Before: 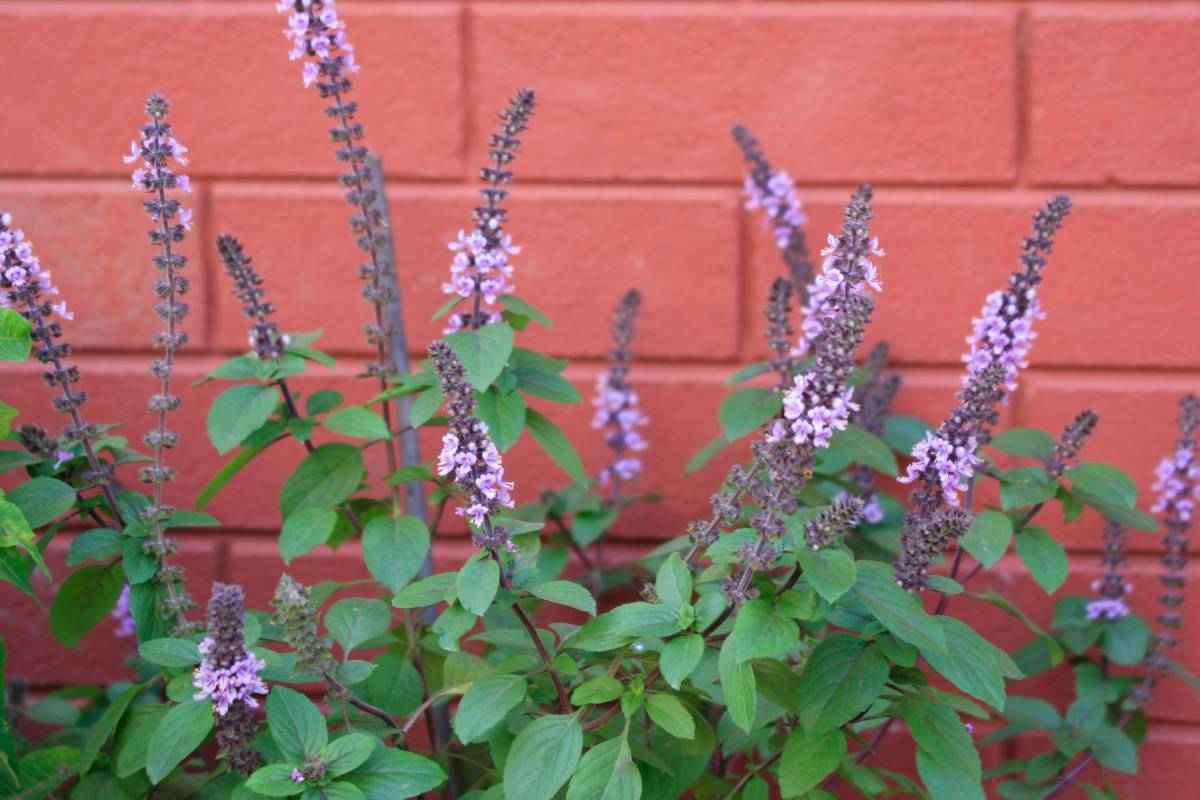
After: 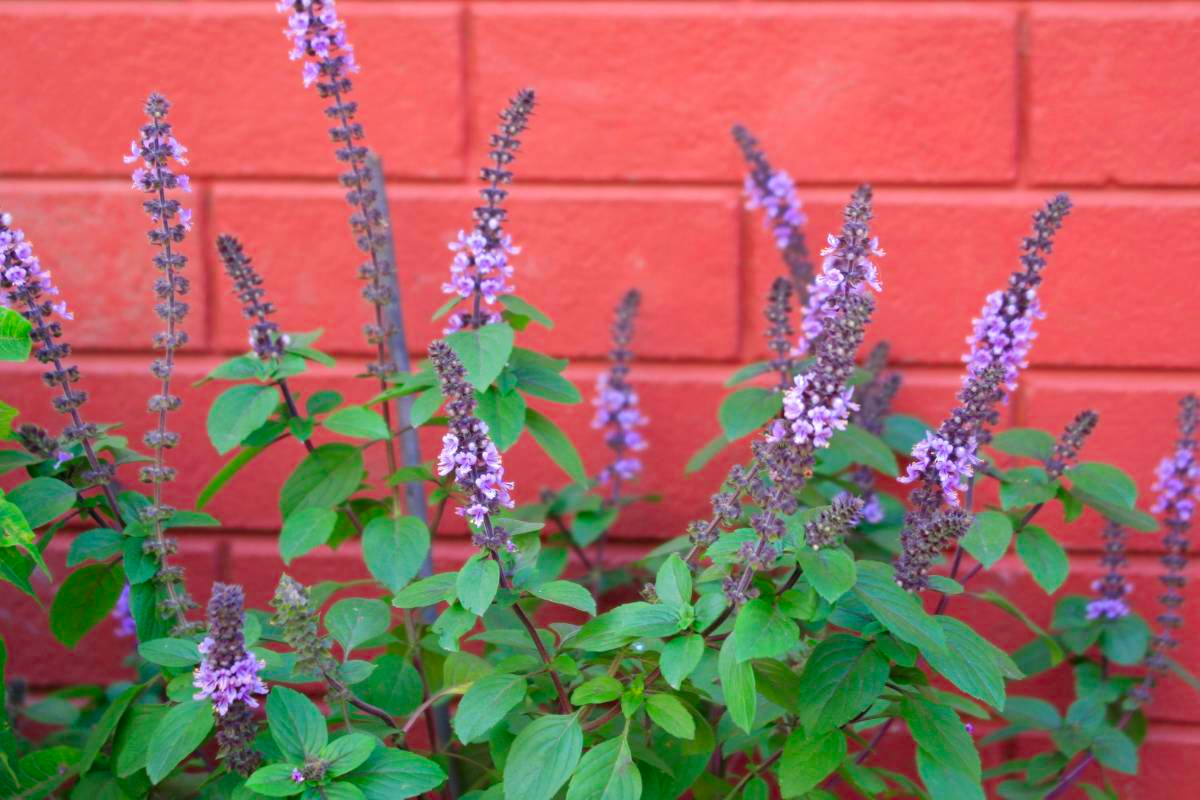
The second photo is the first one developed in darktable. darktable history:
white balance: red 1, blue 1
exposure: black level correction 0.001, exposure 0.191 EV, compensate highlight preservation false
color zones: curves: ch0 [(0, 0.613) (0.01, 0.613) (0.245, 0.448) (0.498, 0.529) (0.642, 0.665) (0.879, 0.777) (0.99, 0.613)]; ch1 [(0, 0) (0.143, 0) (0.286, 0) (0.429, 0) (0.571, 0) (0.714, 0) (0.857, 0)], mix -131.09%
